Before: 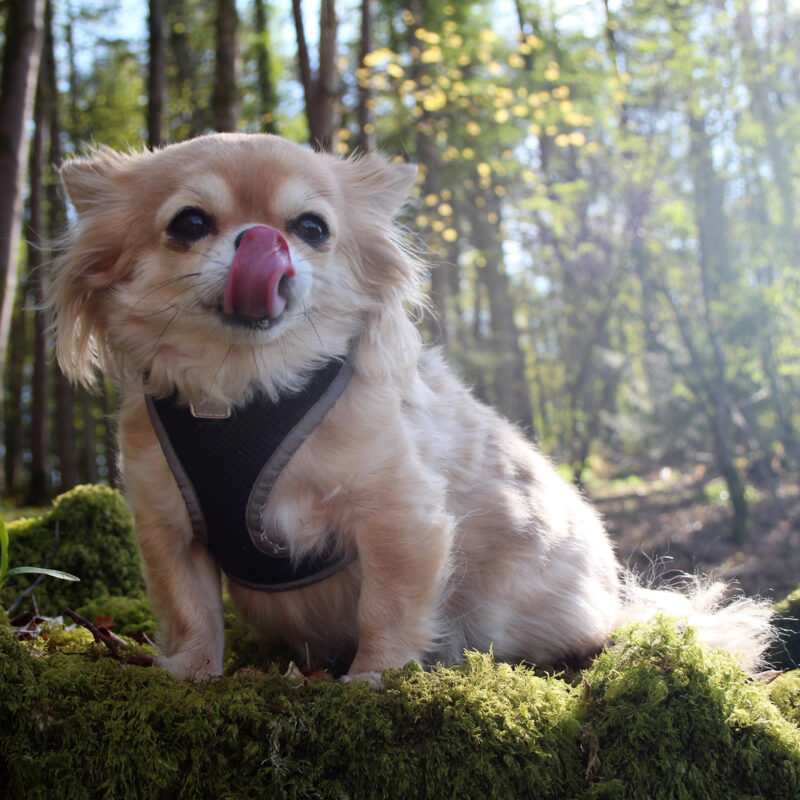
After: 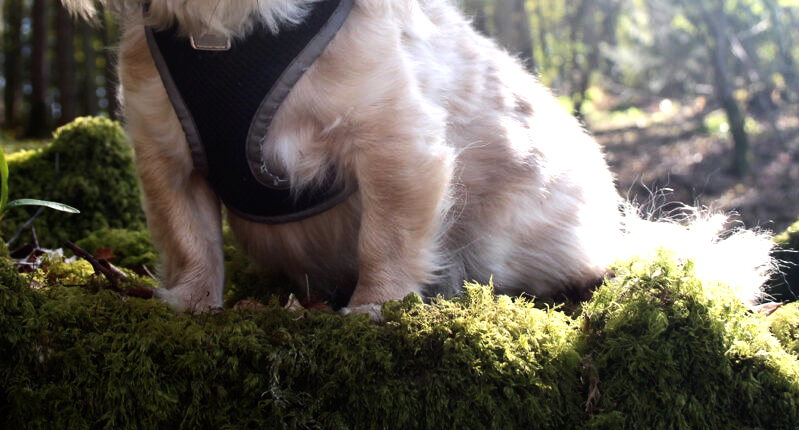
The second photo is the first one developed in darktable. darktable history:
crop and rotate: top 46.237%
tone equalizer: -8 EV -0.75 EV, -7 EV -0.7 EV, -6 EV -0.6 EV, -5 EV -0.4 EV, -3 EV 0.4 EV, -2 EV 0.6 EV, -1 EV 0.7 EV, +0 EV 0.75 EV, edges refinement/feathering 500, mask exposure compensation -1.57 EV, preserve details no
